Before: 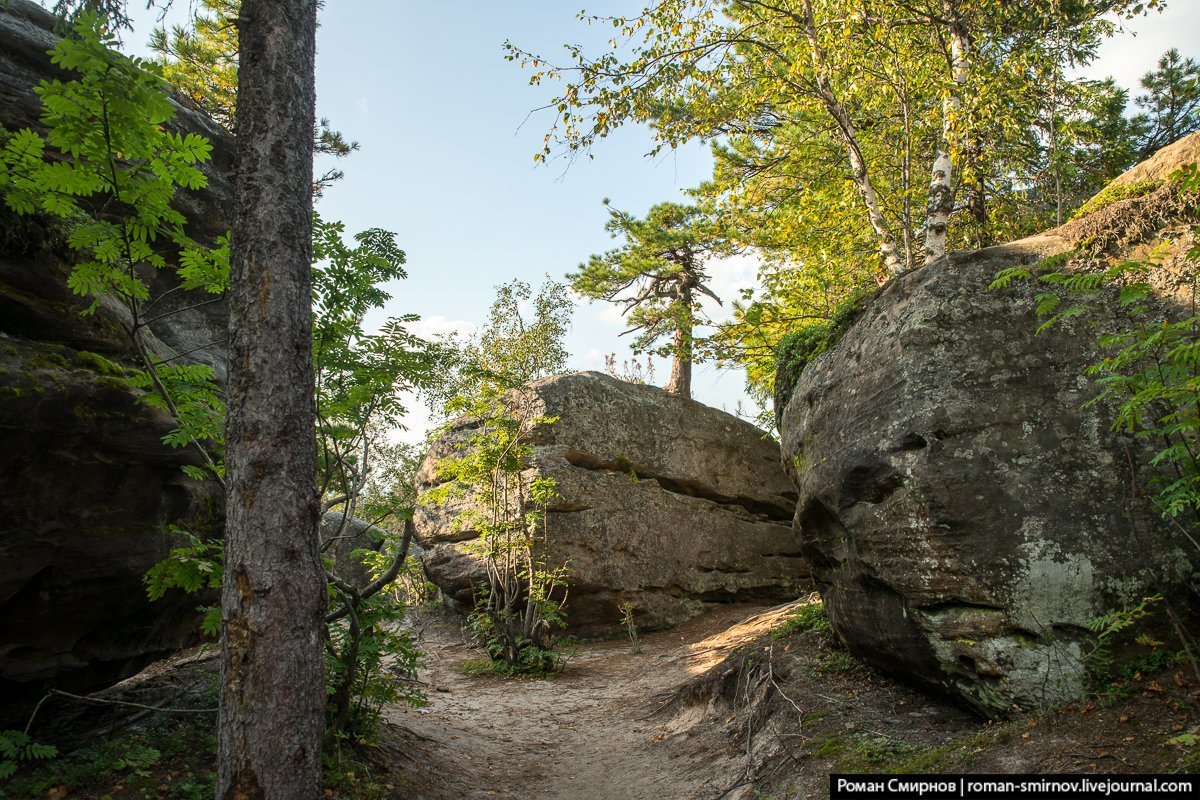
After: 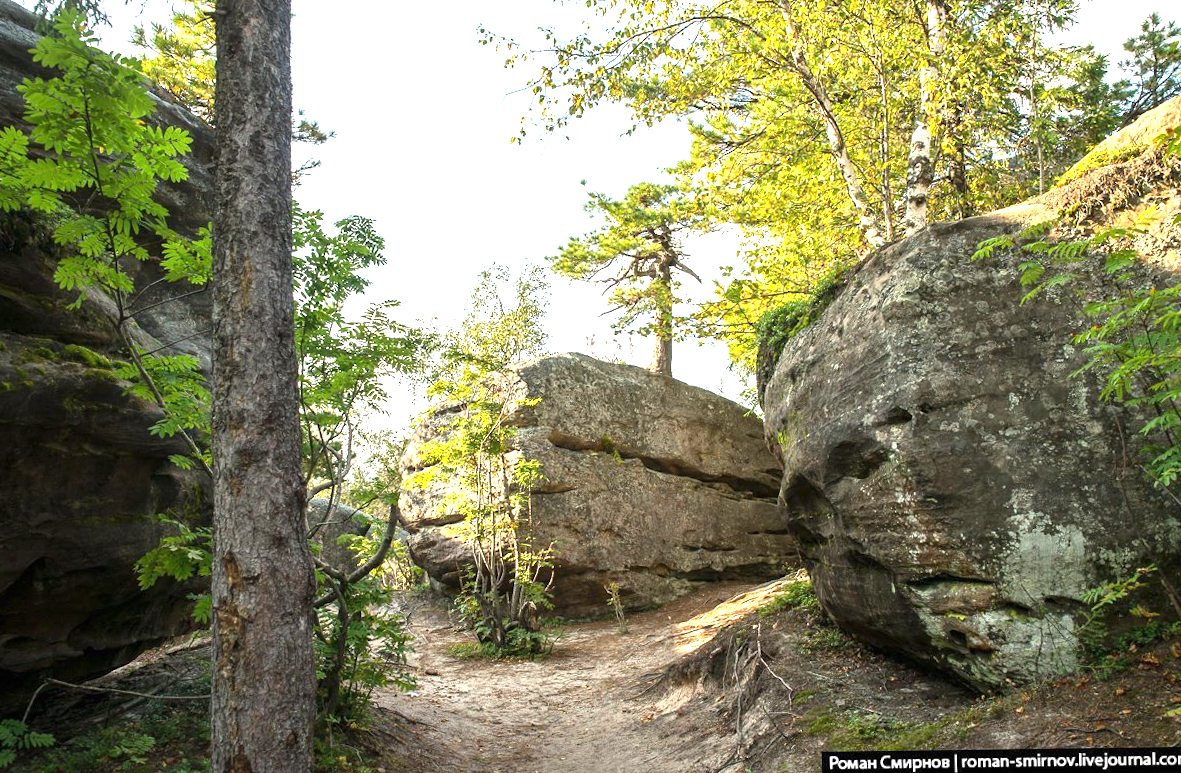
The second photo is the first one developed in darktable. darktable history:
rotate and perspective: rotation -1.32°, lens shift (horizontal) -0.031, crop left 0.015, crop right 0.985, crop top 0.047, crop bottom 0.982
exposure: black level correction 0, exposure 1.198 EV, compensate exposure bias true, compensate highlight preservation false
